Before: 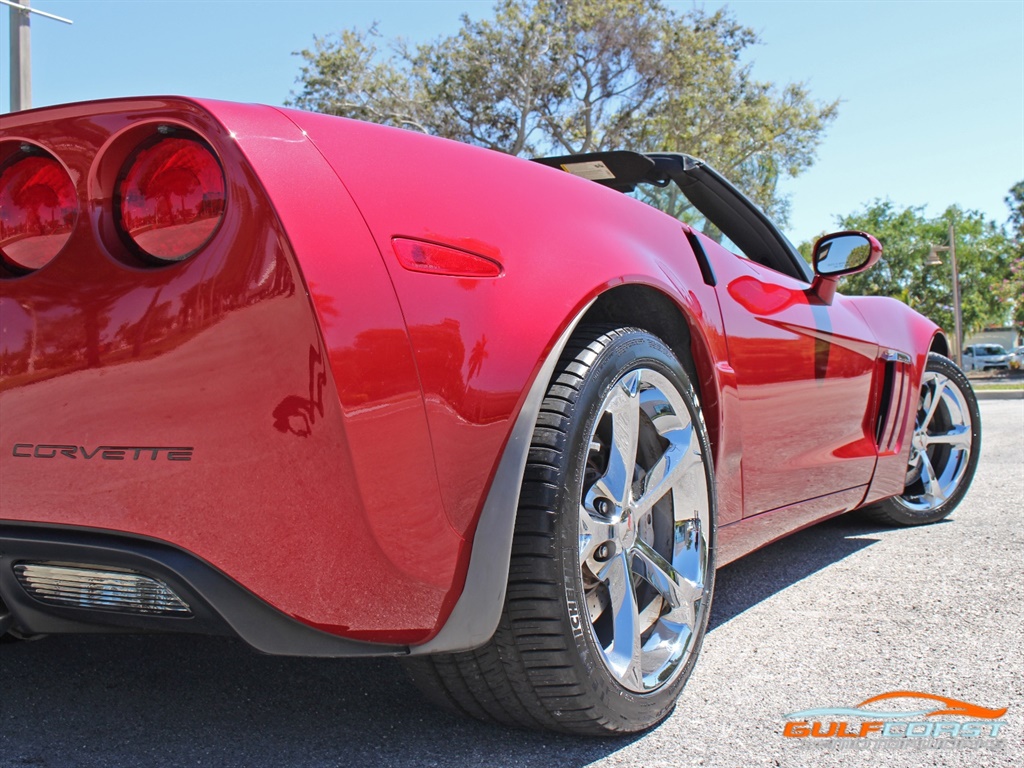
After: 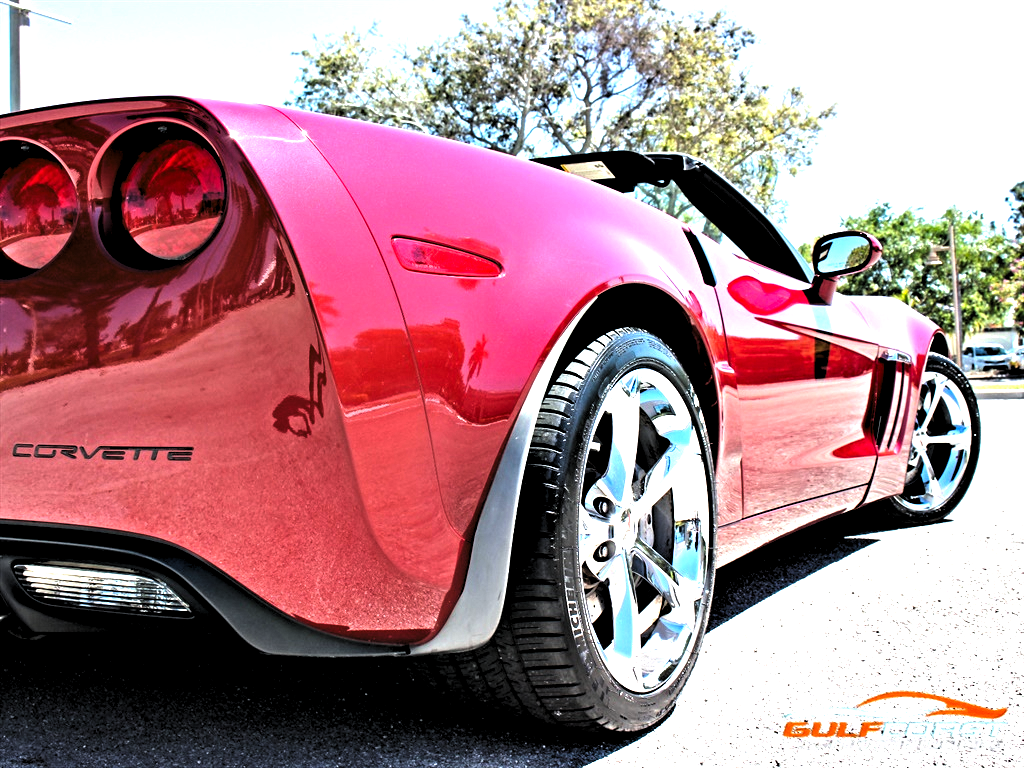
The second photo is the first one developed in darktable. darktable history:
levels: levels [0.182, 0.542, 0.902]
exposure: black level correction 0, exposure 0.892 EV, compensate highlight preservation false
contrast equalizer: octaves 7, y [[0.6 ×6], [0.55 ×6], [0 ×6], [0 ×6], [0 ×6]]
